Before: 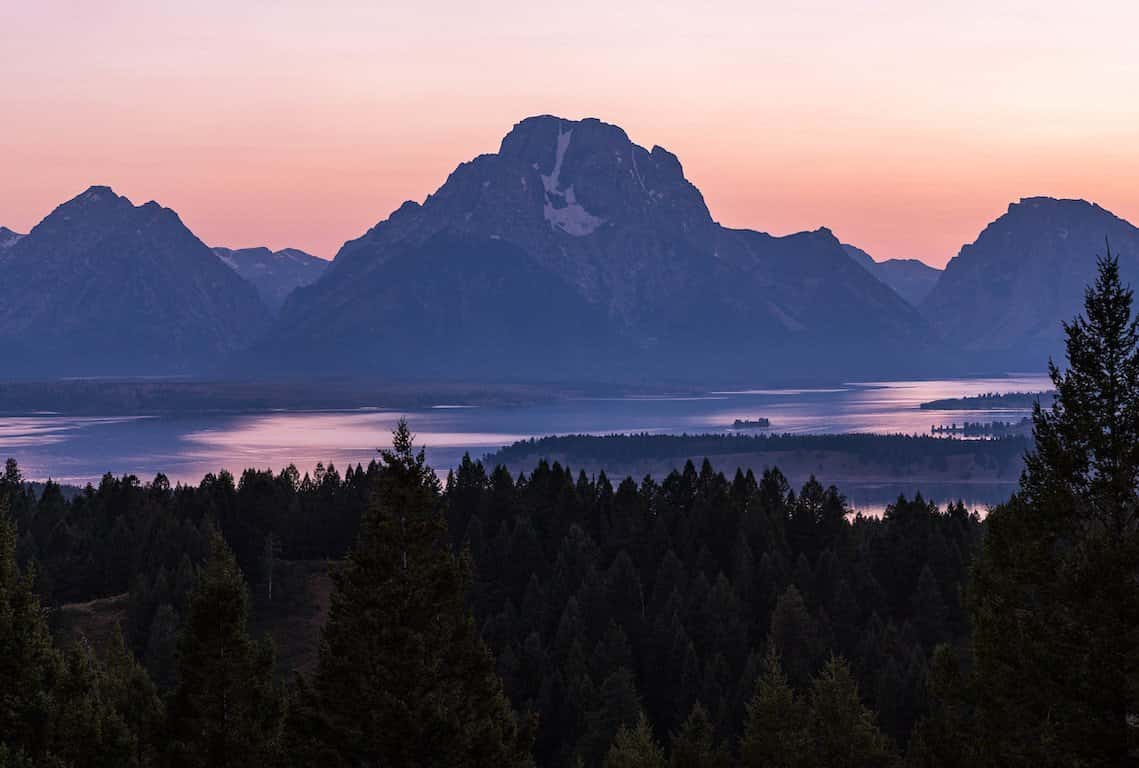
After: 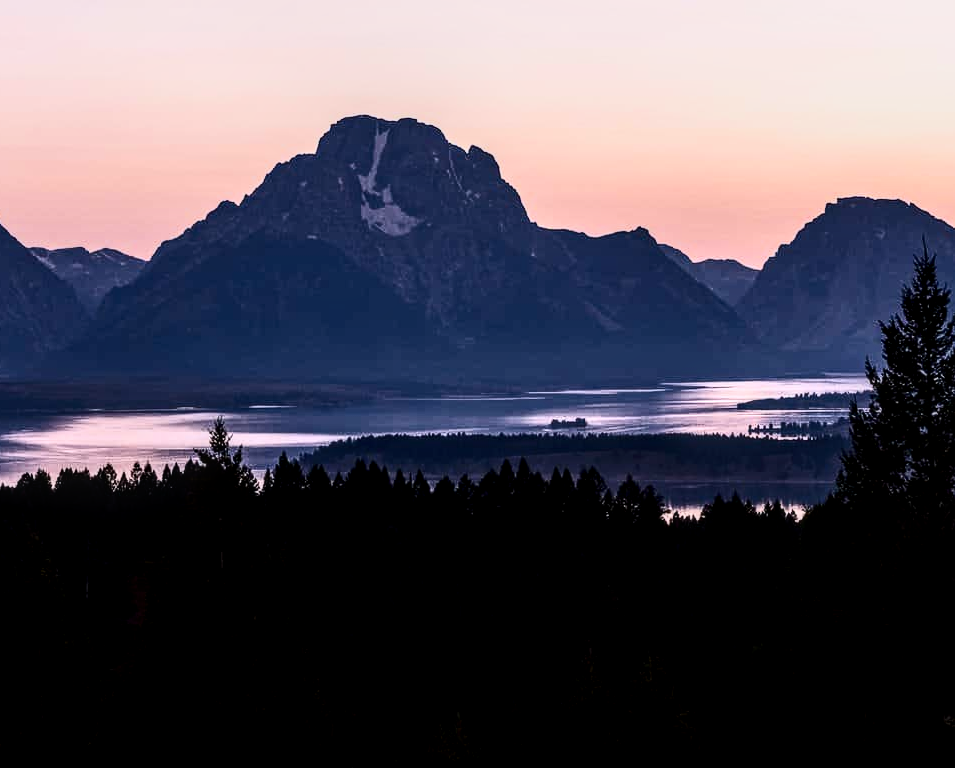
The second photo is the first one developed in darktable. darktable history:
filmic rgb: black relative exposure -7.65 EV, white relative exposure 4.56 EV, hardness 3.61, color science v6 (2022)
local contrast: detail 150%
contrast brightness saturation: contrast 0.5, saturation -0.1
crop: left 16.145%
